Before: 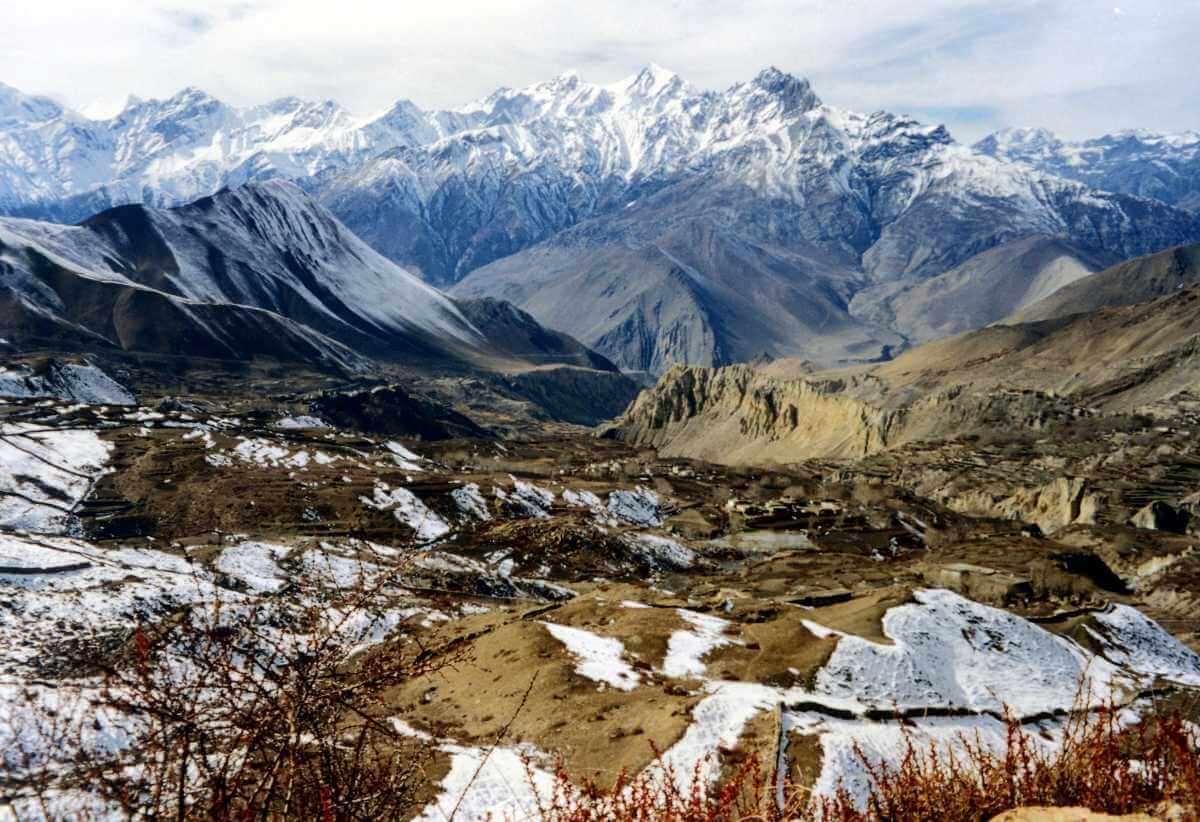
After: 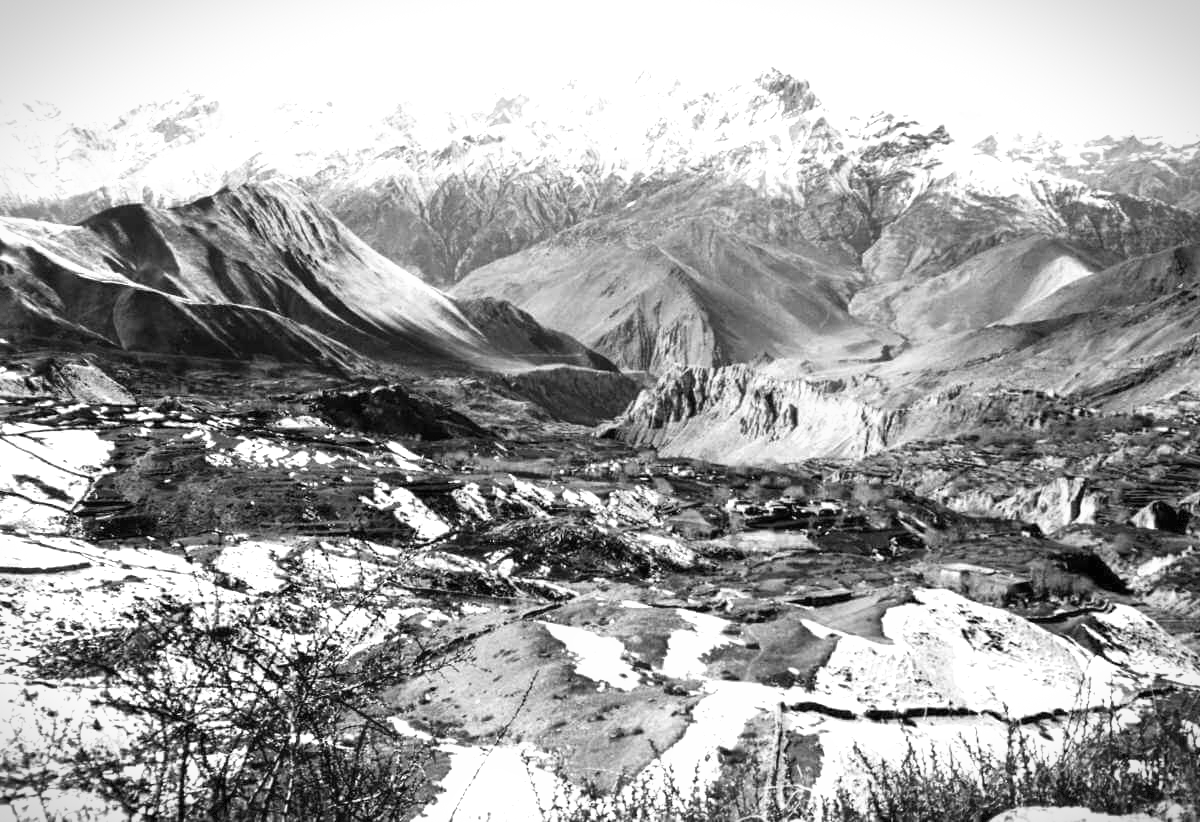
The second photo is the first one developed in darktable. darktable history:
monochrome: on, module defaults
exposure: black level correction 0, exposure 1.2 EV, compensate exposure bias true, compensate highlight preservation false
velvia: on, module defaults
vignetting: fall-off start 100%, brightness -0.406, saturation -0.3, width/height ratio 1.324, dithering 8-bit output, unbound false
